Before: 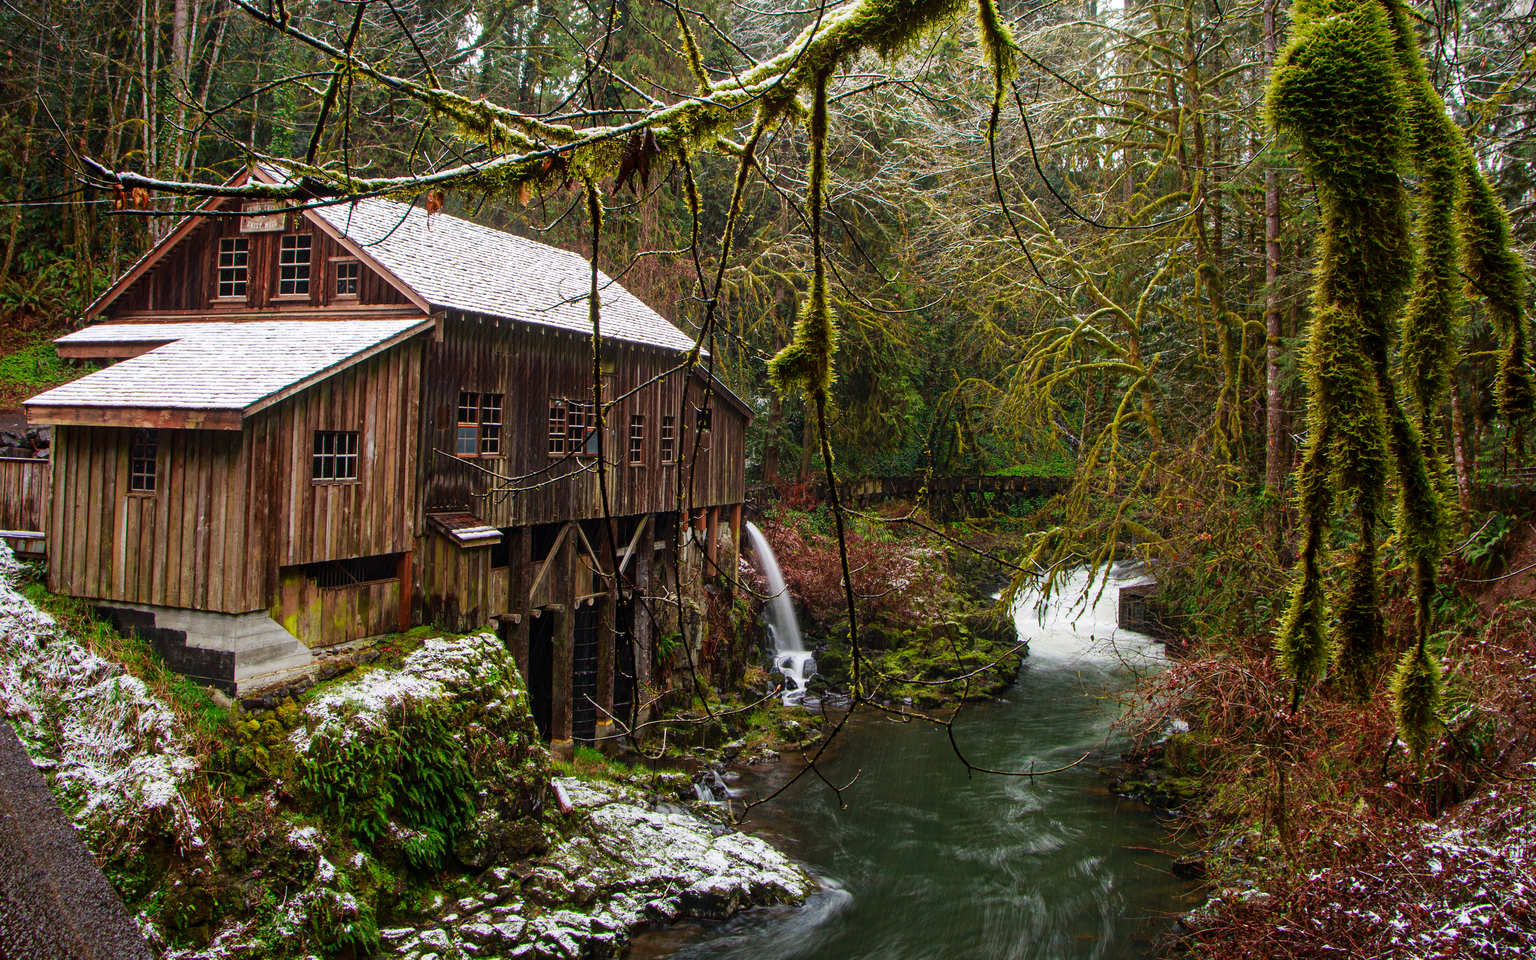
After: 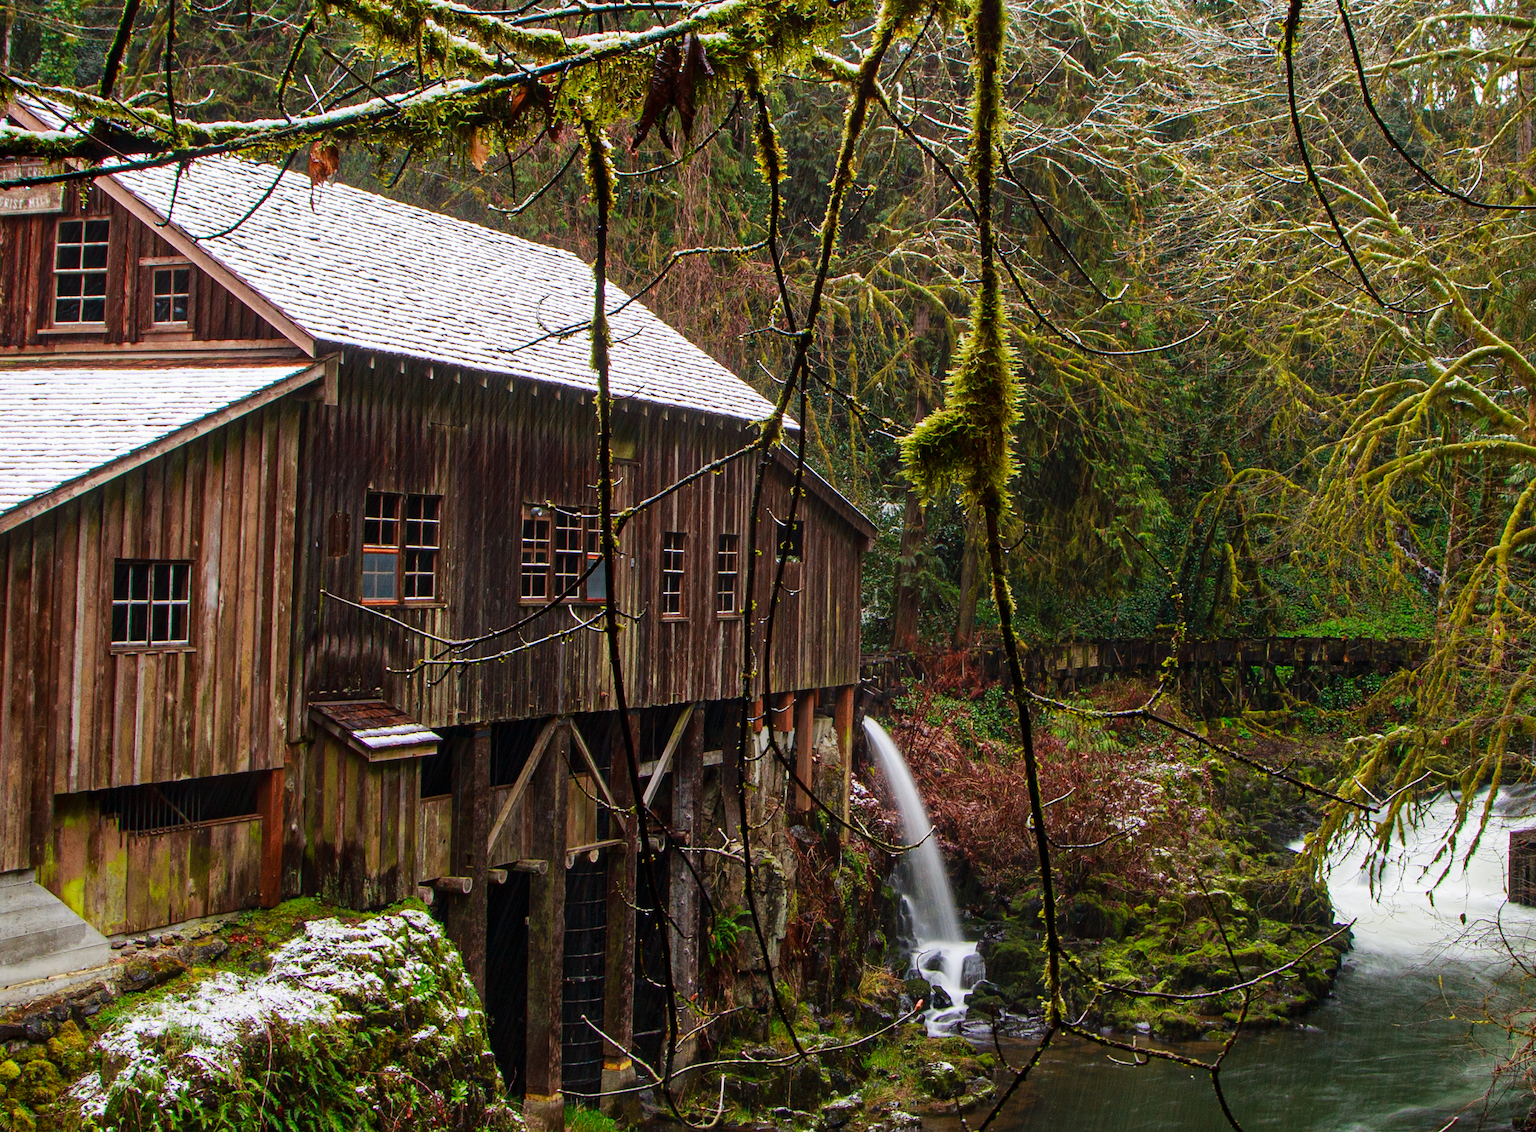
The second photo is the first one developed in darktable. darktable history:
crop: left 16.188%, top 11.286%, right 26.065%, bottom 20.545%
